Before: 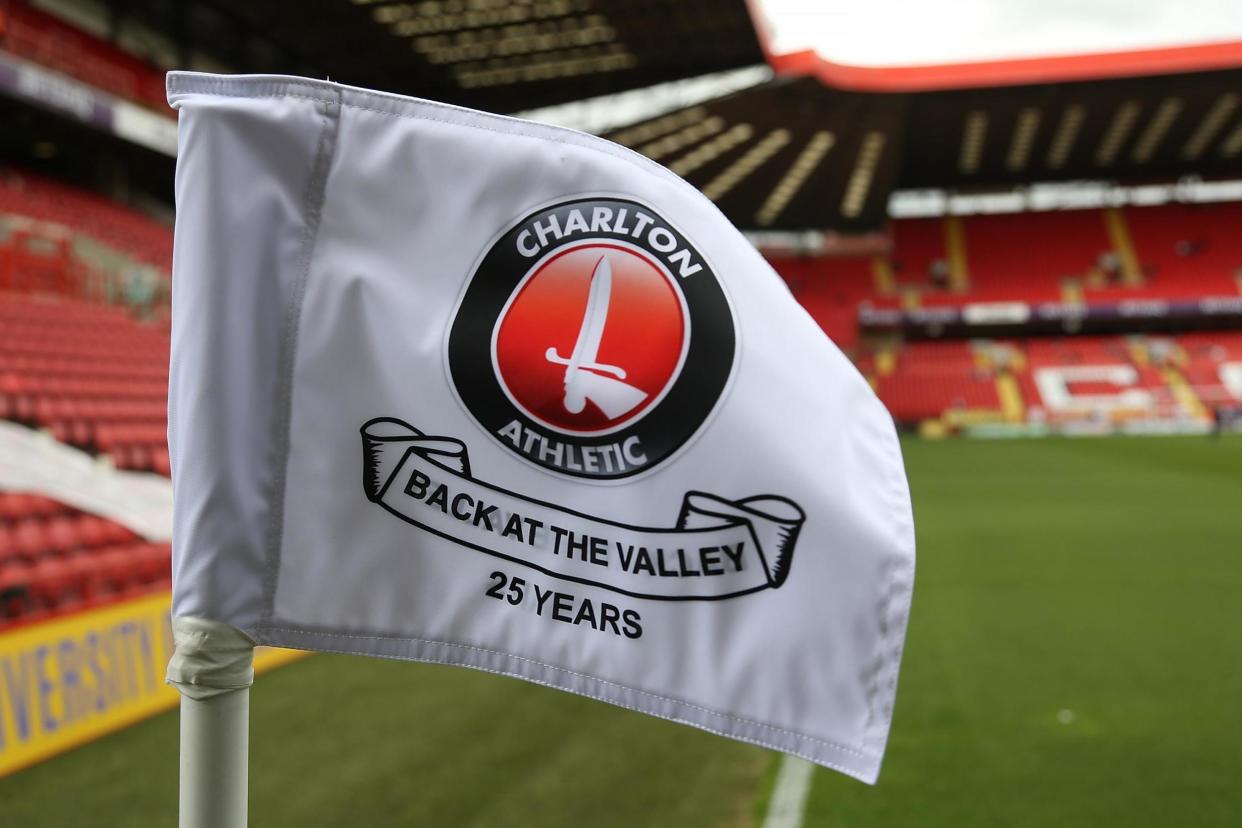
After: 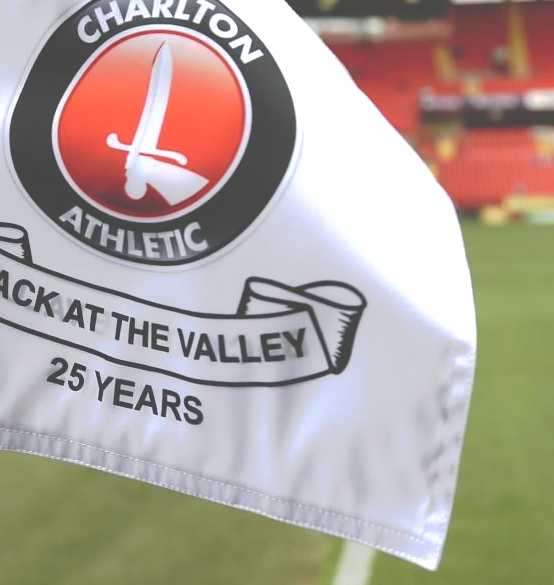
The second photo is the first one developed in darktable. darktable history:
exposure: black level correction 0, exposure 0.693 EV, compensate highlight preservation false
tone curve: curves: ch0 [(0, 0) (0.003, 0.278) (0.011, 0.282) (0.025, 0.282) (0.044, 0.29) (0.069, 0.295) (0.1, 0.306) (0.136, 0.316) (0.177, 0.33) (0.224, 0.358) (0.277, 0.403) (0.335, 0.451) (0.399, 0.505) (0.468, 0.558) (0.543, 0.611) (0.623, 0.679) (0.709, 0.751) (0.801, 0.815) (0.898, 0.863) (1, 1)], preserve colors none
crop: left 35.371%, top 25.913%, right 19.962%, bottom 3.356%
